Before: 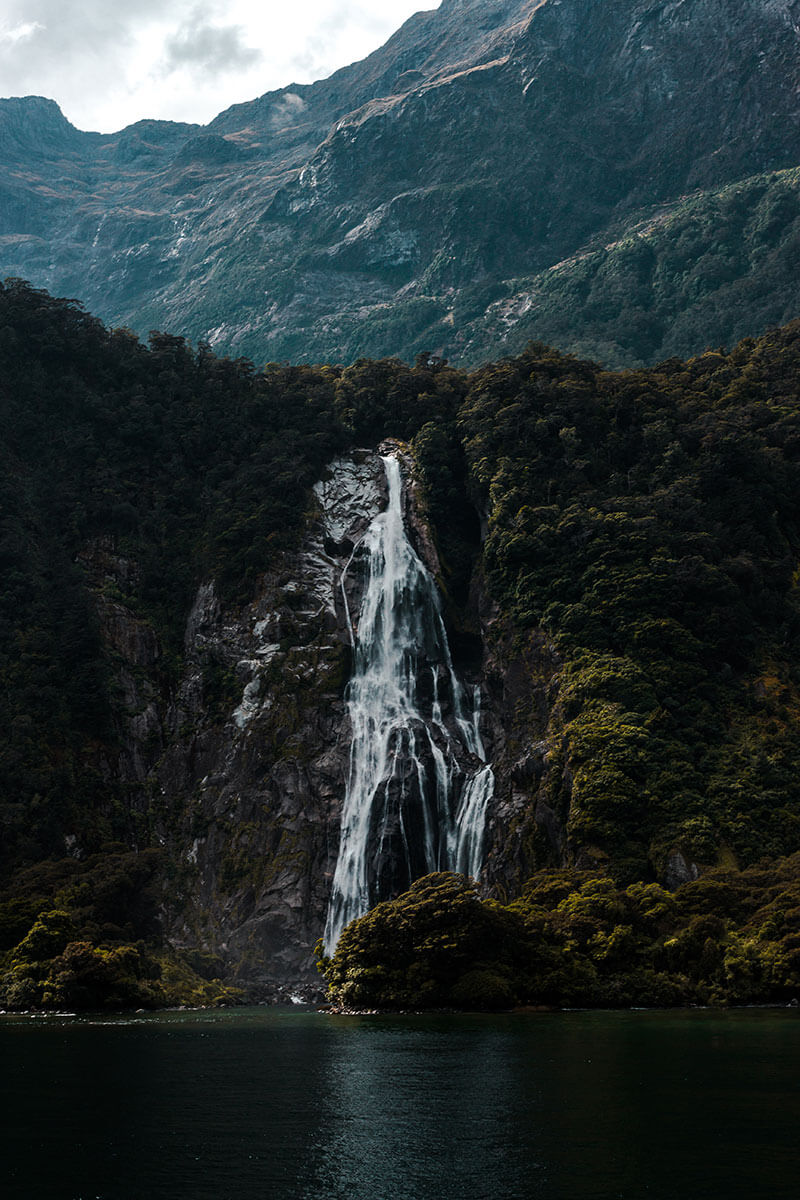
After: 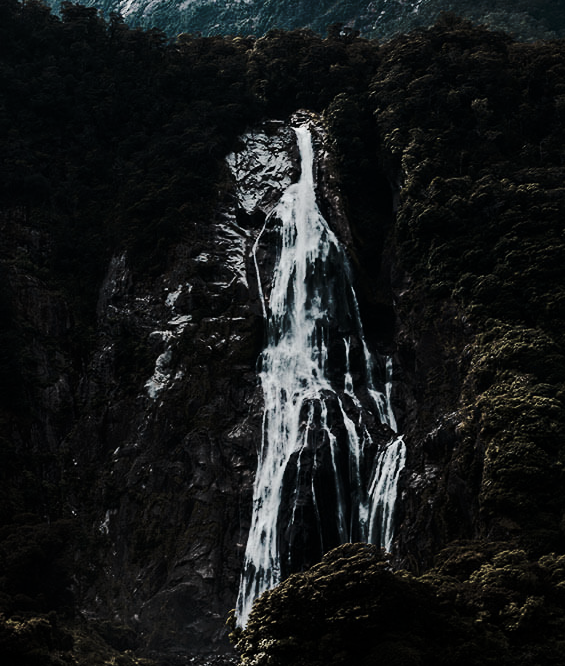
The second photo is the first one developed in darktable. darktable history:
crop: left 11.034%, top 27.46%, right 18.252%, bottom 16.981%
tone equalizer: -8 EV -1.96 EV, -7 EV -1.98 EV, -6 EV -1.97 EV, -5 EV -1.97 EV, -4 EV -1.97 EV, -3 EV -1.98 EV, -2 EV -1.99 EV, -1 EV -1.62 EV, +0 EV -1.98 EV
exposure: black level correction 0, exposure 0.937 EV, compensate exposure bias true, compensate highlight preservation false
contrast brightness saturation: contrast 0.149, brightness -0.014, saturation 0.102
base curve: curves: ch0 [(0, 0) (0.032, 0.037) (0.105, 0.228) (0.435, 0.76) (0.856, 0.983) (1, 1)], preserve colors none
color zones: curves: ch1 [(0.238, 0.163) (0.476, 0.2) (0.733, 0.322) (0.848, 0.134)]
